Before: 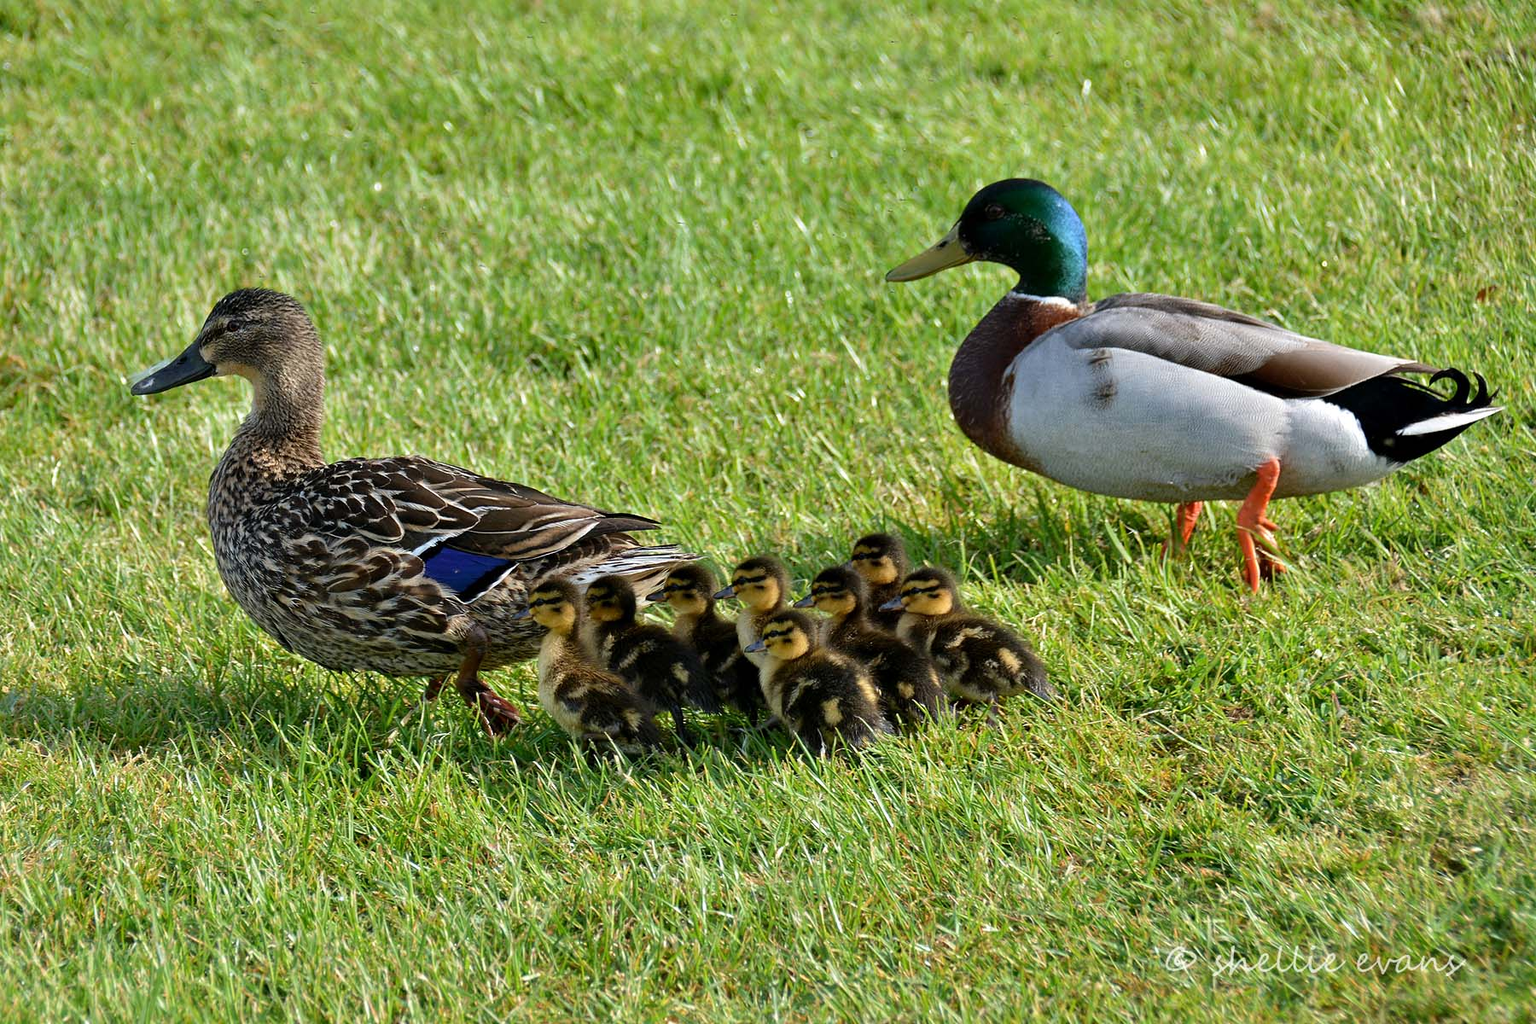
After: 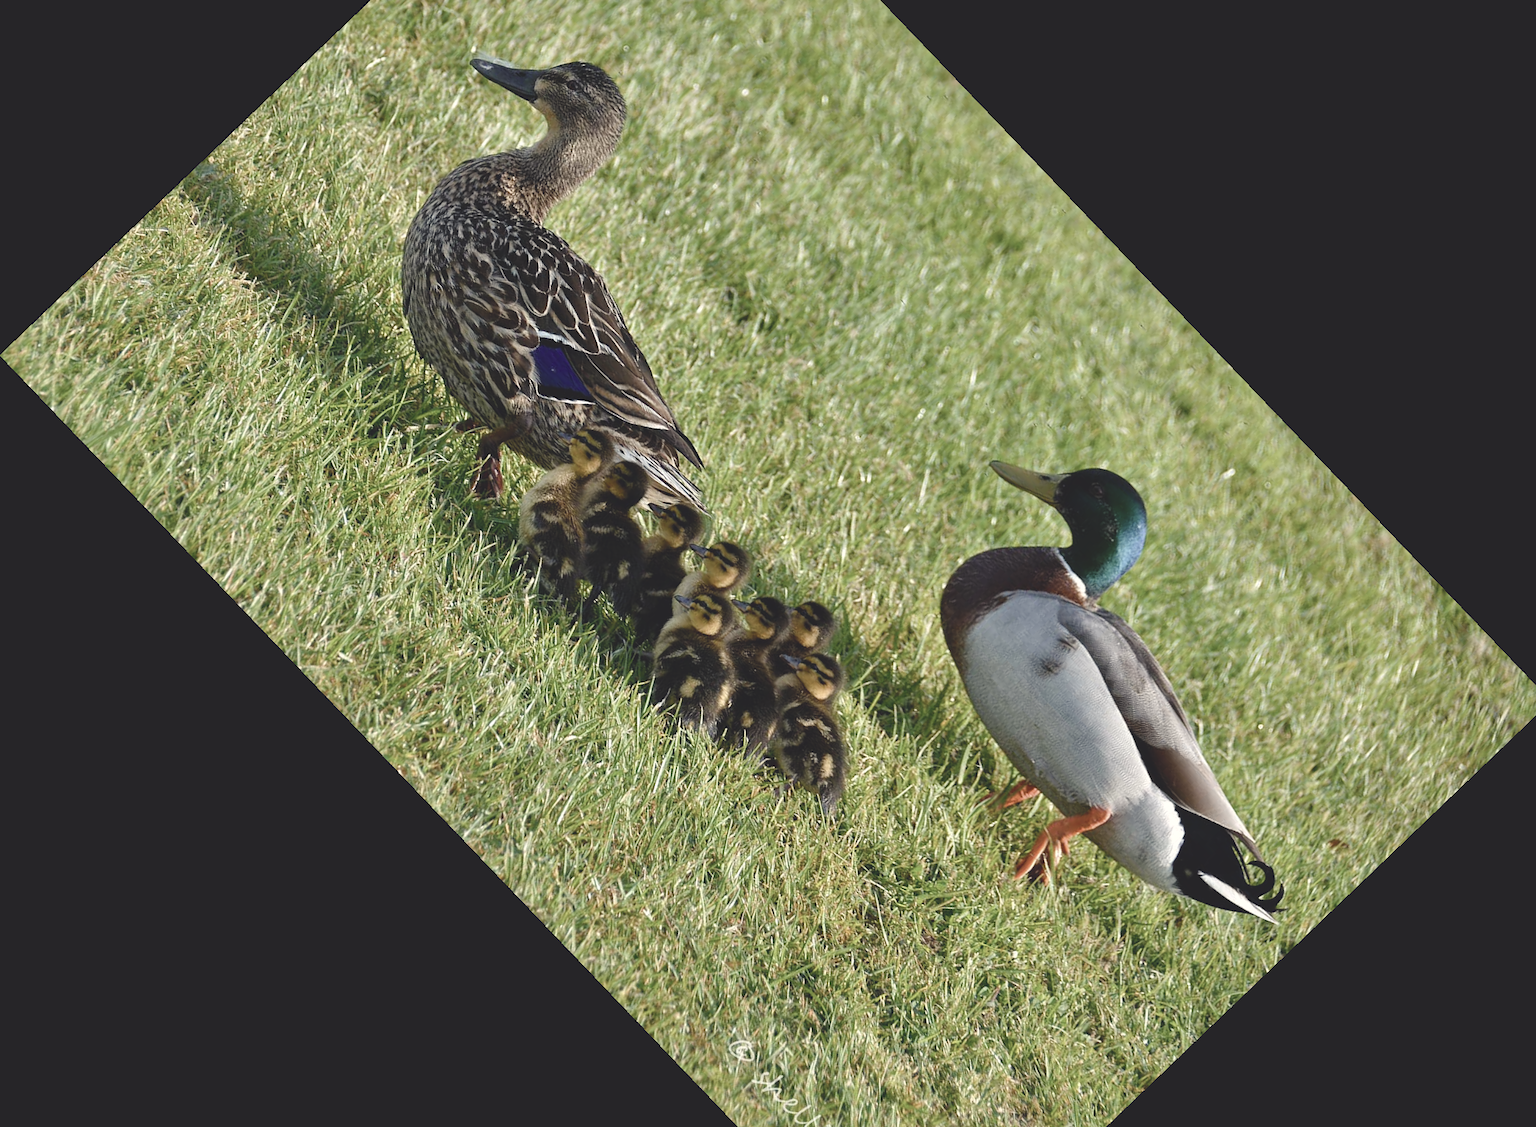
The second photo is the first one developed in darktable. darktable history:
color balance rgb: shadows lift › chroma 3%, shadows lift › hue 280.8°, power › hue 330°, highlights gain › chroma 3%, highlights gain › hue 75.6°, global offset › luminance 2%, perceptual saturation grading › global saturation 20%, perceptual saturation grading › highlights -25%, perceptual saturation grading › shadows 50%, global vibrance 20.33%
crop and rotate: angle -46.26°, top 16.234%, right 0.912%, bottom 11.704%
color correction: saturation 0.5
